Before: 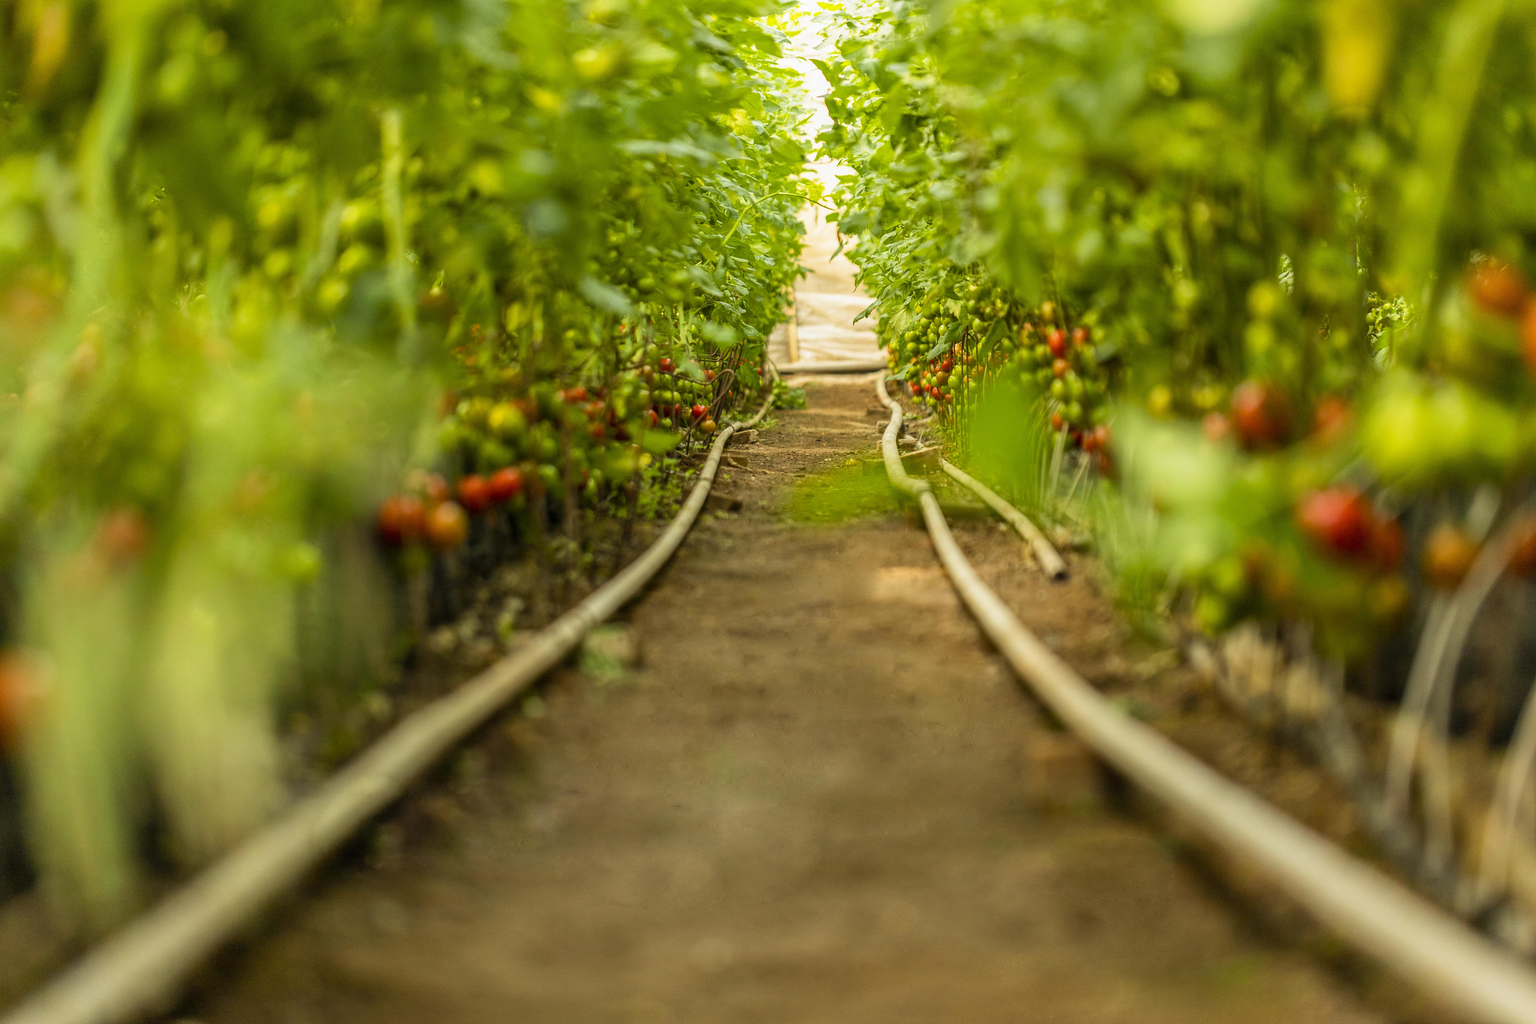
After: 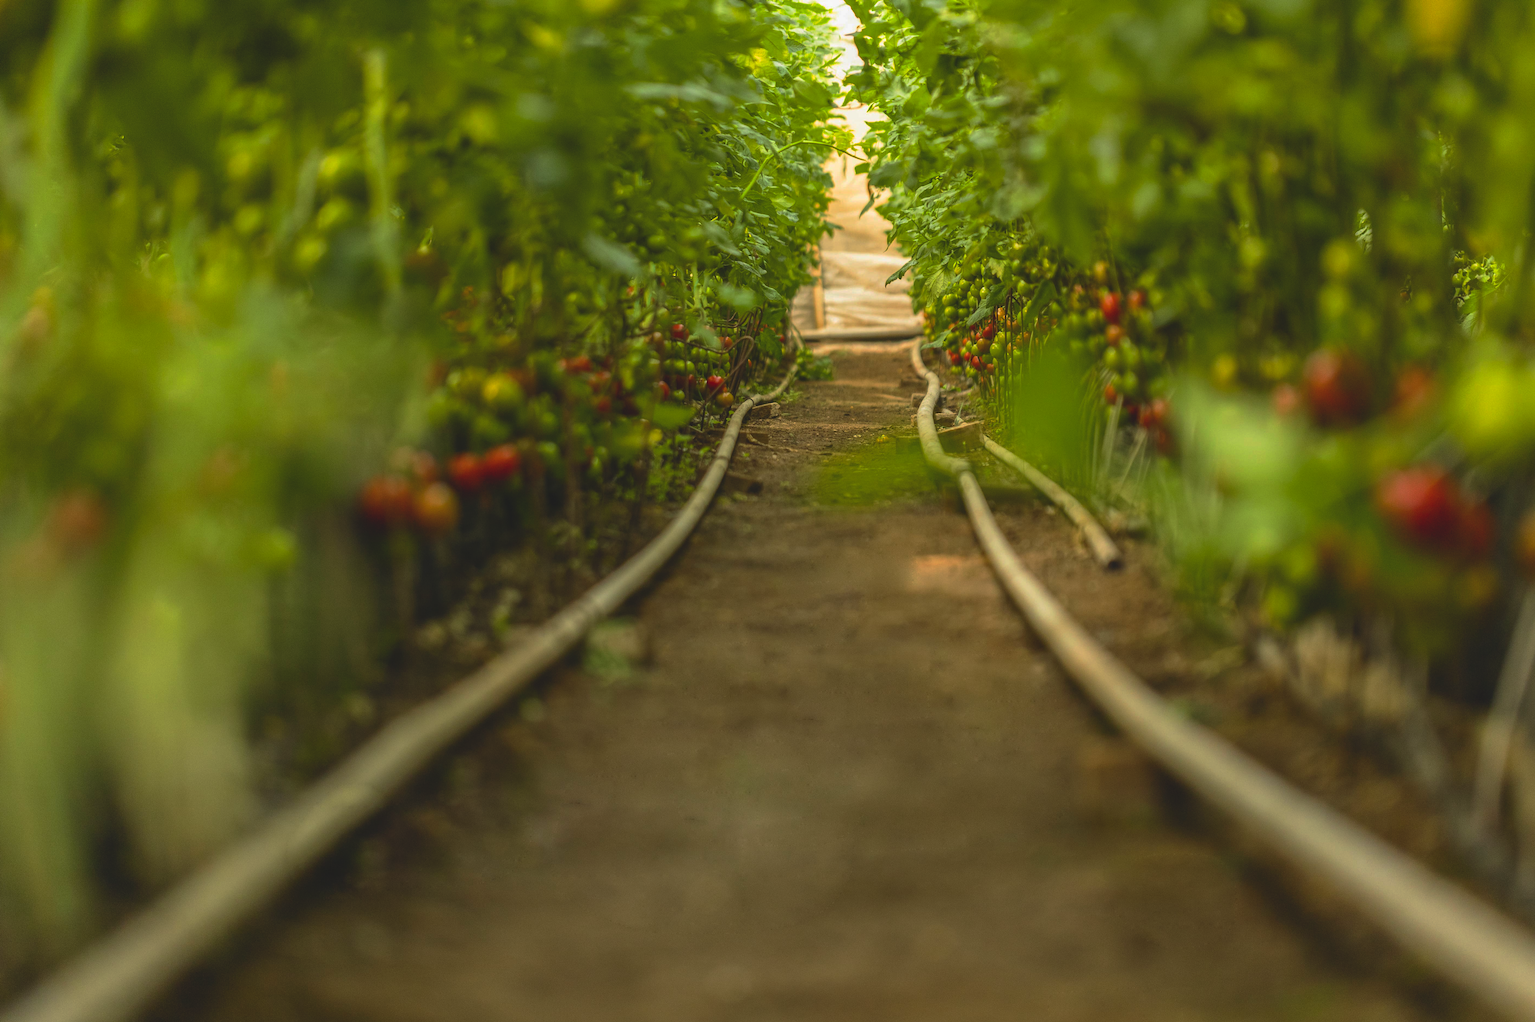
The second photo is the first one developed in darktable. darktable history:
base curve: curves: ch0 [(0, 0) (0.841, 0.609) (1, 1)], preserve colors none
contrast brightness saturation: contrast 0.159, saturation 0.329
crop: left 3.44%, top 6.403%, right 6.088%, bottom 3.276%
exposure: black level correction -0.027, compensate highlight preservation false
